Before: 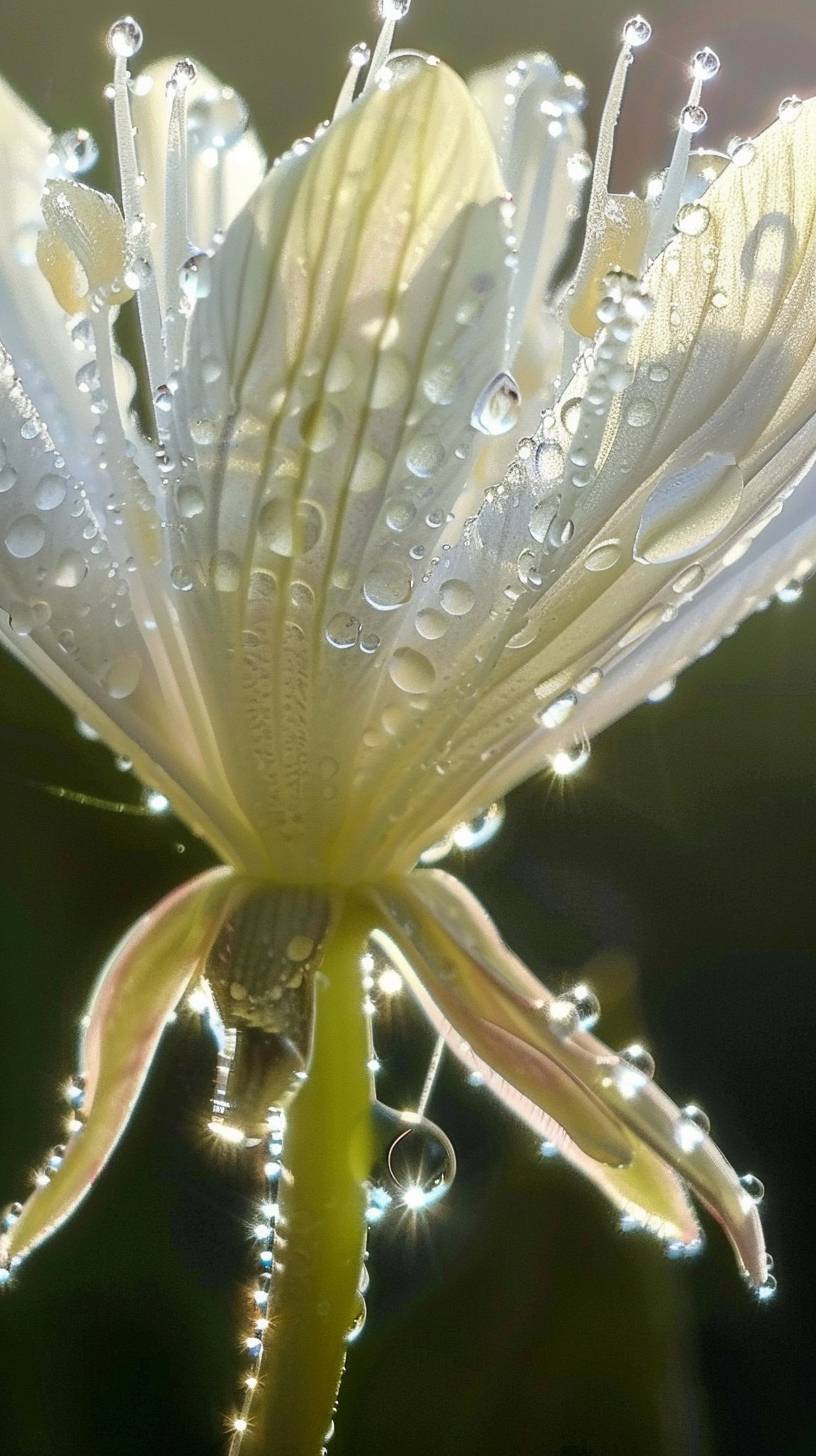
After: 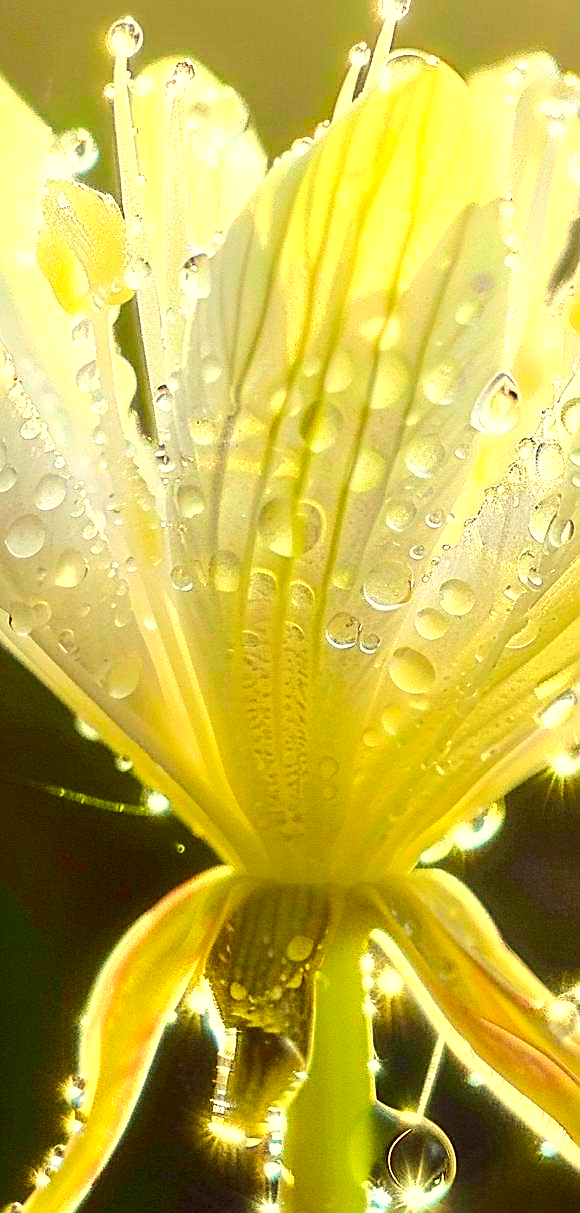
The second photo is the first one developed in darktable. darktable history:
crop: right 28.885%, bottom 16.626%
color balance: lift [1, 1.001, 0.999, 1.001], gamma [1, 1.004, 1.007, 0.993], gain [1, 0.991, 0.987, 1.013], contrast 7.5%, contrast fulcrum 10%, output saturation 115%
color correction: highlights a* -0.482, highlights b* 40, shadows a* 9.8, shadows b* -0.161
tone curve: curves: ch0 [(0, 0.018) (0.061, 0.041) (0.205, 0.191) (0.289, 0.292) (0.39, 0.424) (0.493, 0.551) (0.666, 0.743) (0.795, 0.841) (1, 0.998)]; ch1 [(0, 0) (0.385, 0.343) (0.439, 0.415) (0.494, 0.498) (0.501, 0.501) (0.51, 0.509) (0.548, 0.563) (0.586, 0.61) (0.684, 0.658) (0.783, 0.804) (1, 1)]; ch2 [(0, 0) (0.304, 0.31) (0.403, 0.399) (0.441, 0.428) (0.47, 0.469) (0.498, 0.496) (0.524, 0.538) (0.566, 0.579) (0.648, 0.665) (0.697, 0.699) (1, 1)], color space Lab, independent channels, preserve colors none
exposure: exposure 0.636 EV, compensate highlight preservation false
sharpen: amount 0.75
